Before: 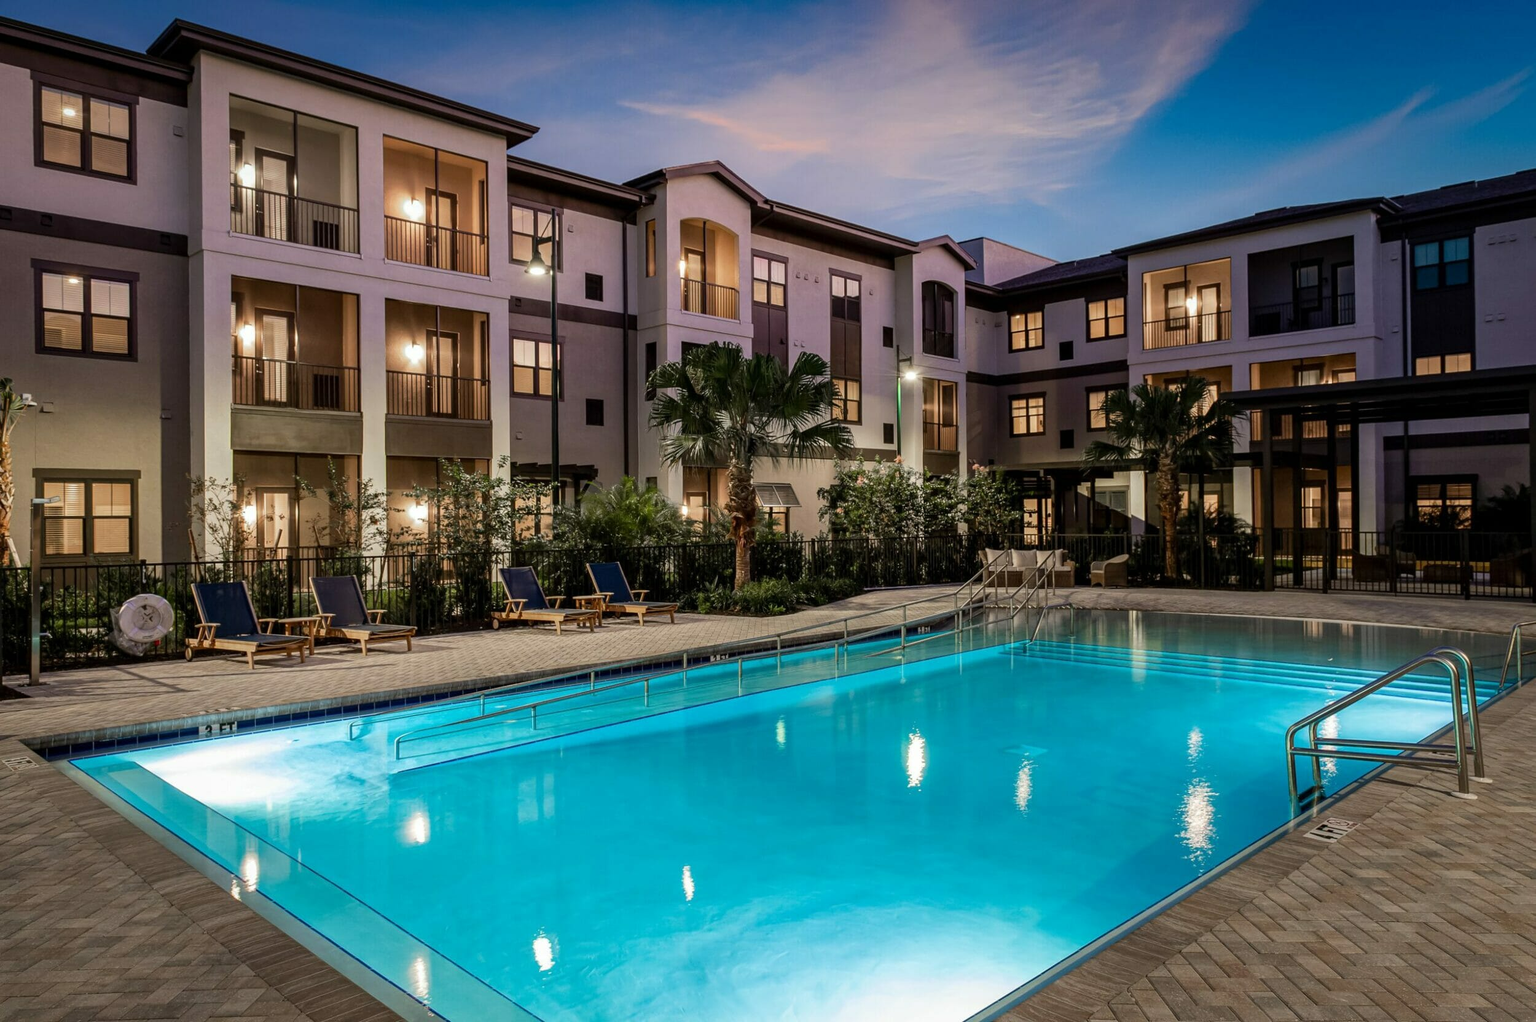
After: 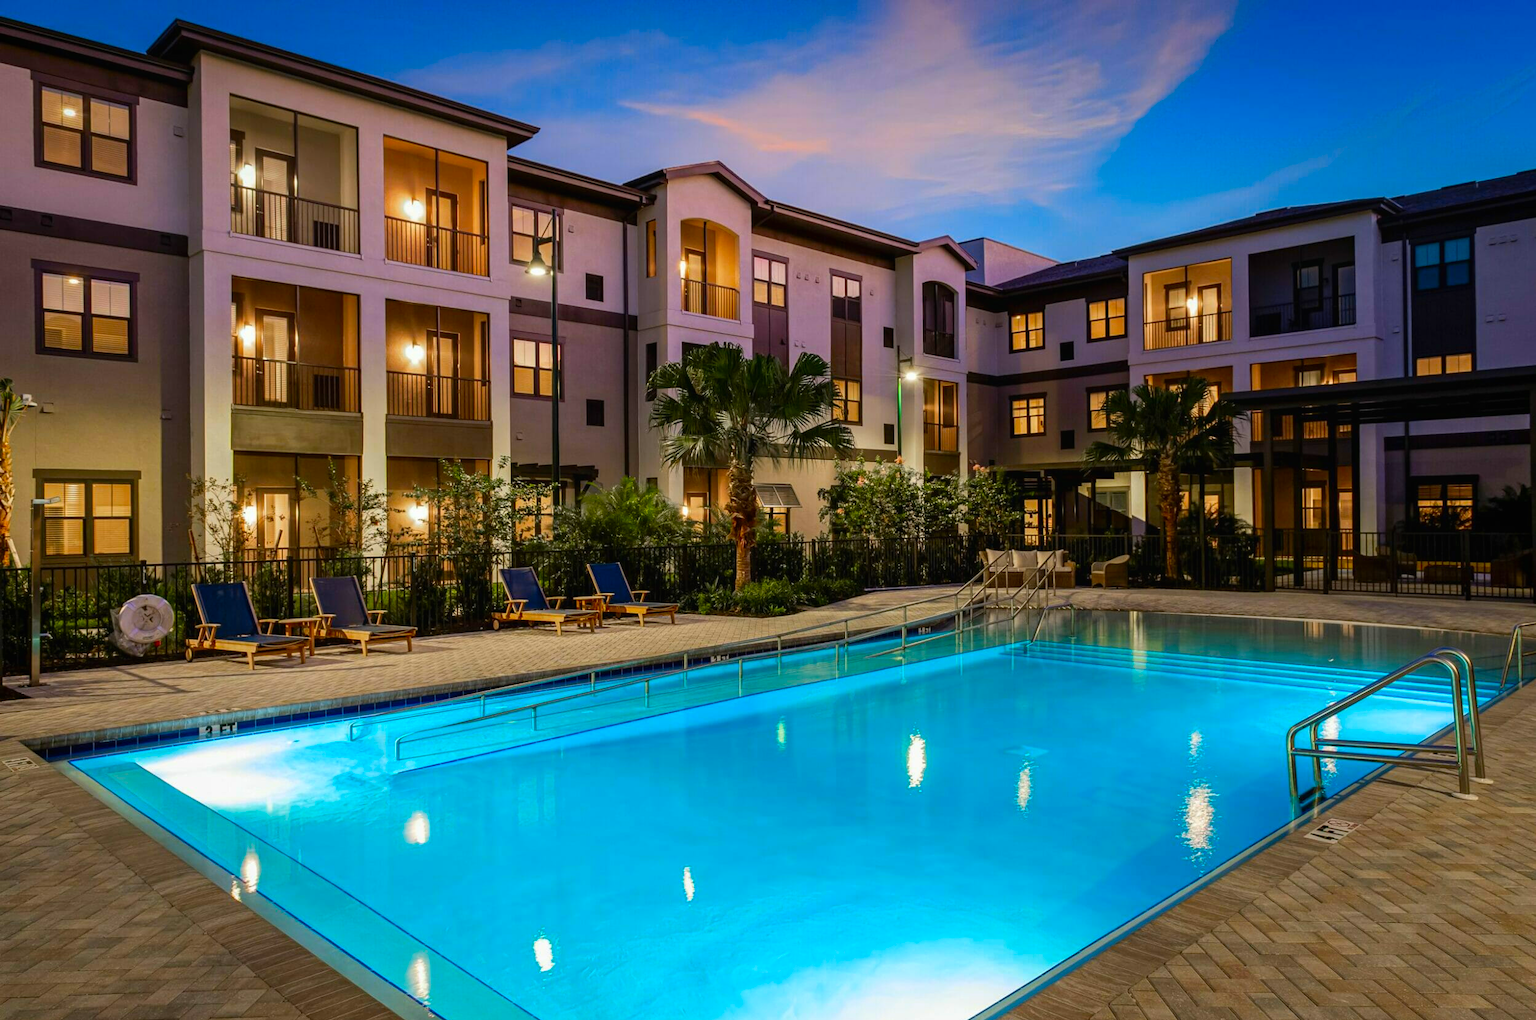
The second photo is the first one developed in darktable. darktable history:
local contrast: mode bilateral grid, contrast 100, coarseness 100, detail 91%, midtone range 0.2
crop: top 0.05%, bottom 0.098%
color contrast: green-magenta contrast 1.55, blue-yellow contrast 1.83
